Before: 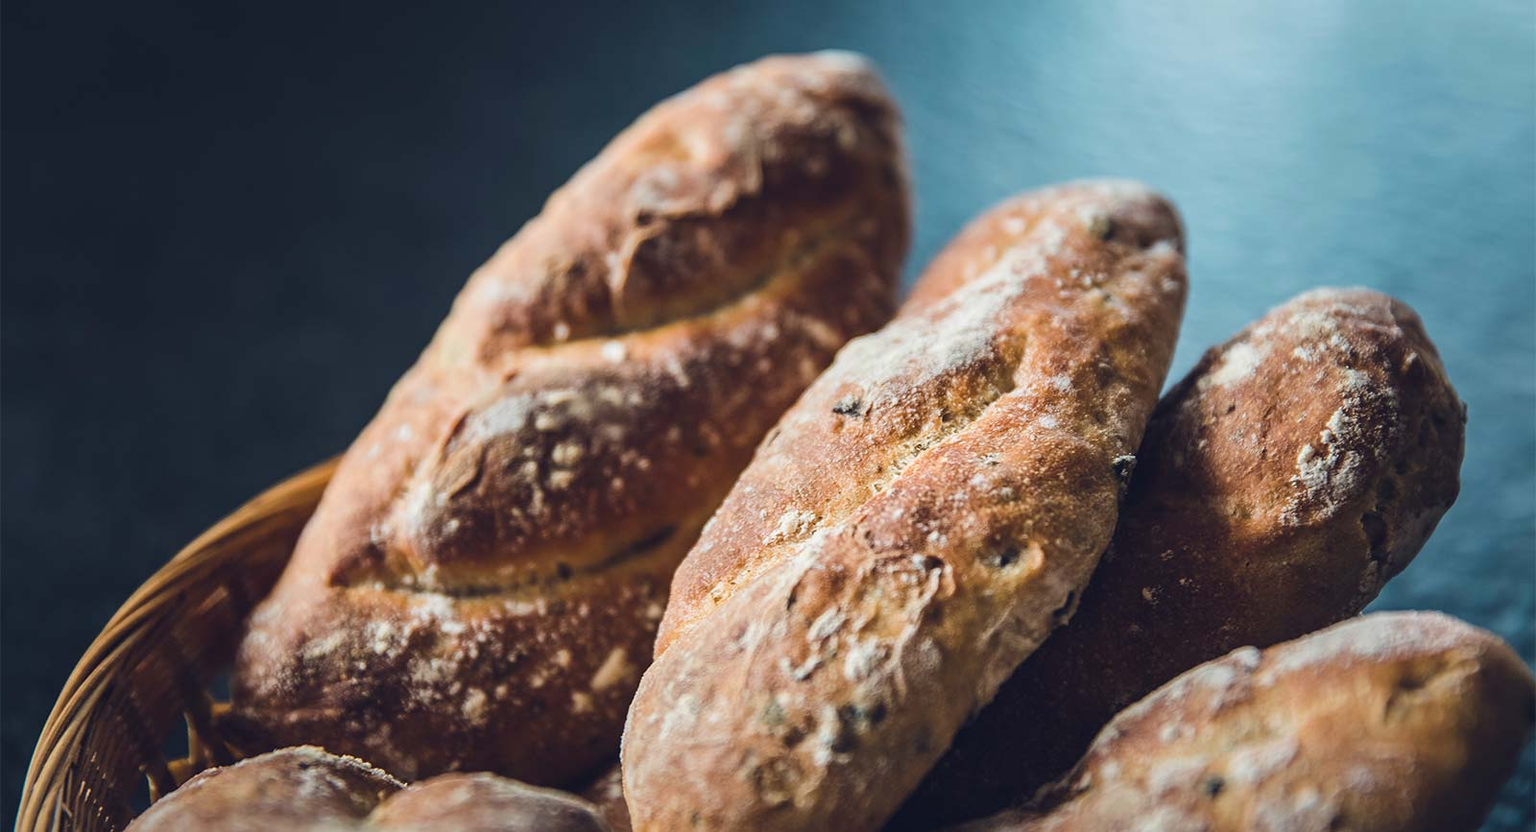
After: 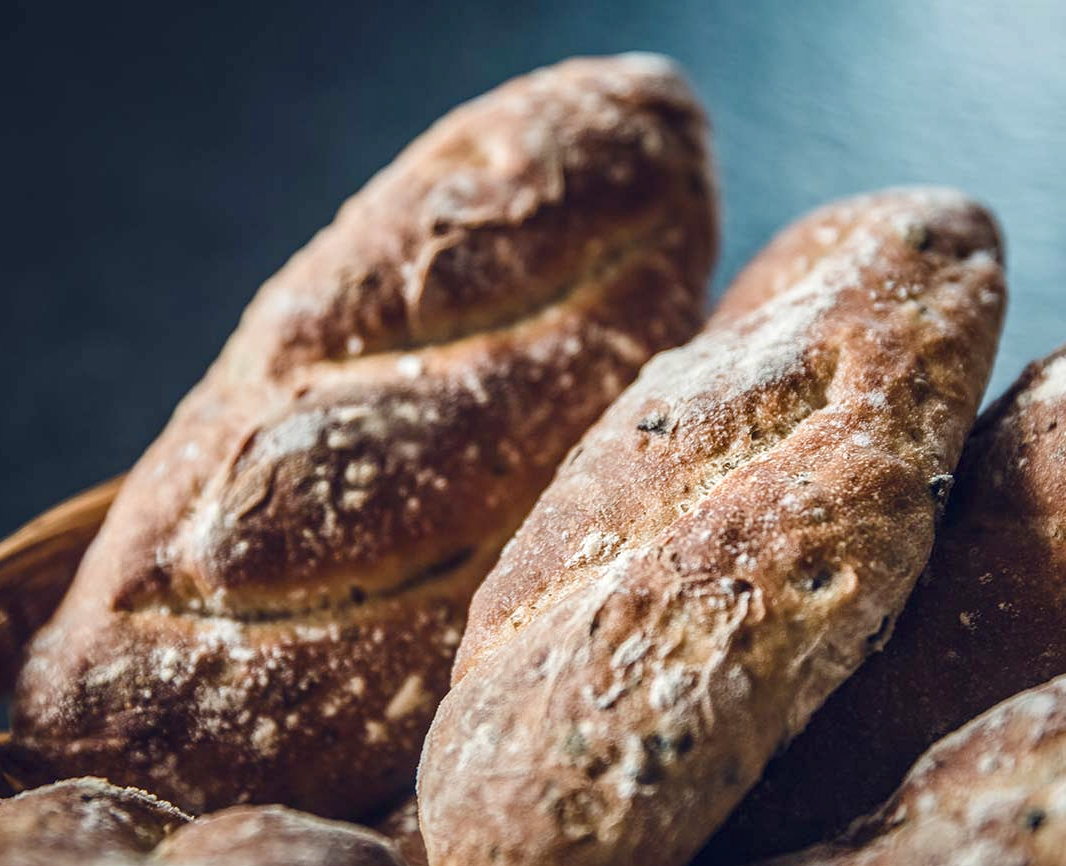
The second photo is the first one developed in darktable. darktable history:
crop and rotate: left 14.385%, right 18.942%
local contrast: detail 130%
color balance rgb: perceptual saturation grading › global saturation -10.754%, perceptual saturation grading › highlights -26.929%, perceptual saturation grading › shadows 21.626%, global vibrance 20%
